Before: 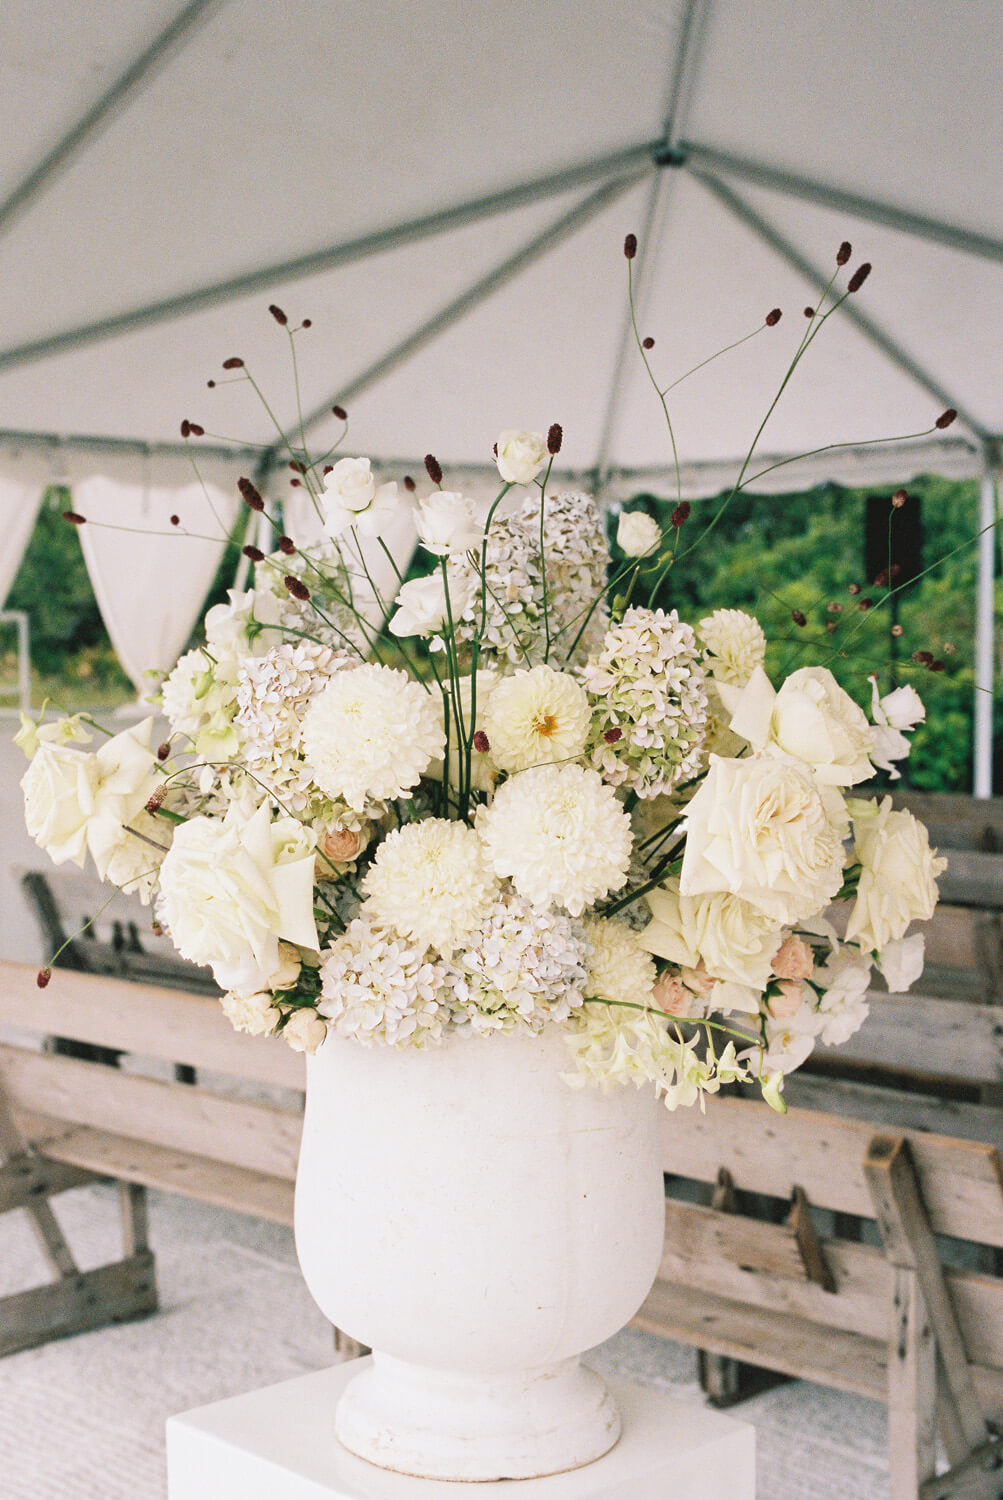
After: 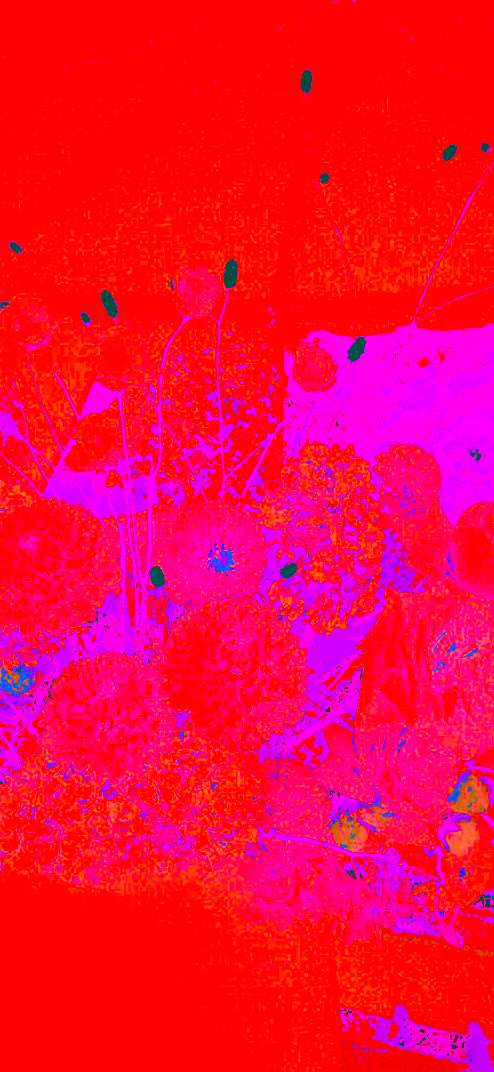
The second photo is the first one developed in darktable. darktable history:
vignetting: fall-off start 64.02%, brightness -0.223, saturation 0.142, width/height ratio 0.877
crop: left 32.332%, top 11.005%, right 18.356%, bottom 17.513%
tone curve: curves: ch0 [(0, 0) (0.003, 0.437) (0.011, 0.438) (0.025, 0.441) (0.044, 0.441) (0.069, 0.441) (0.1, 0.444) (0.136, 0.447) (0.177, 0.452) (0.224, 0.457) (0.277, 0.466) (0.335, 0.485) (0.399, 0.514) (0.468, 0.558) (0.543, 0.616) (0.623, 0.686) (0.709, 0.76) (0.801, 0.803) (0.898, 0.825) (1, 1)], preserve colors none
contrast brightness saturation: brightness -0.994, saturation 0.998
filmic rgb: black relative exposure -7.65 EV, white relative exposure 4.56 EV, hardness 3.61, color science v6 (2022)
exposure: black level correction 0, exposure 0.703 EV, compensate exposure bias true, compensate highlight preservation false
color correction: highlights a* -39.54, highlights b* -39.93, shadows a* -39.79, shadows b* -39.61, saturation -2.97
